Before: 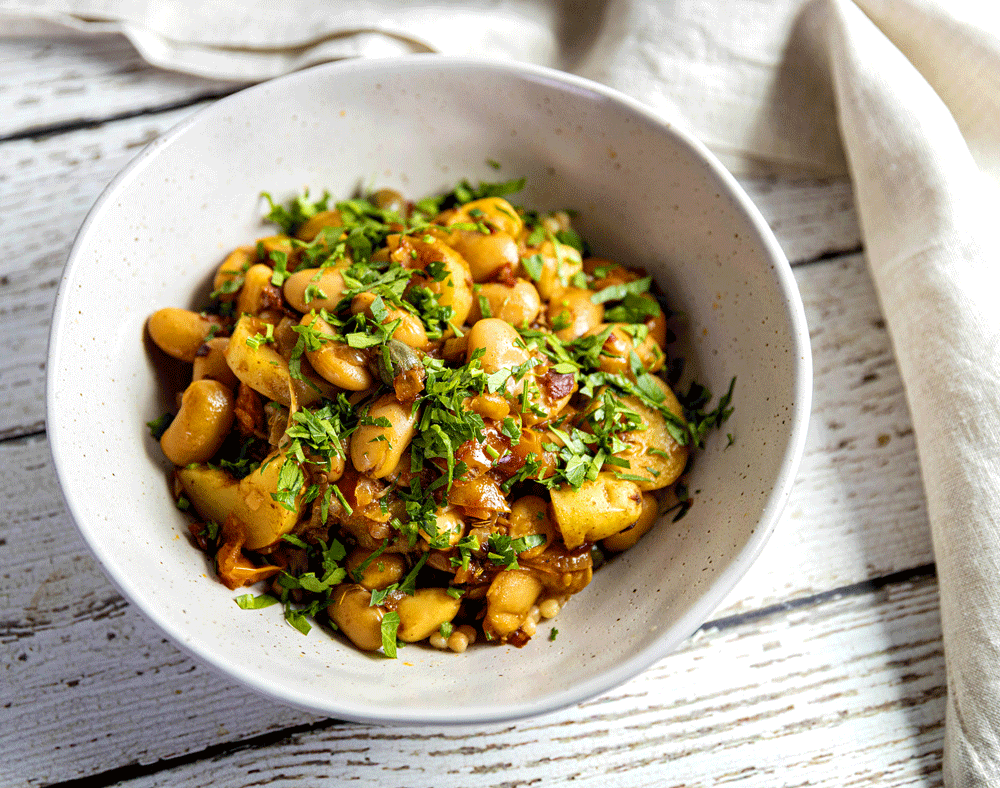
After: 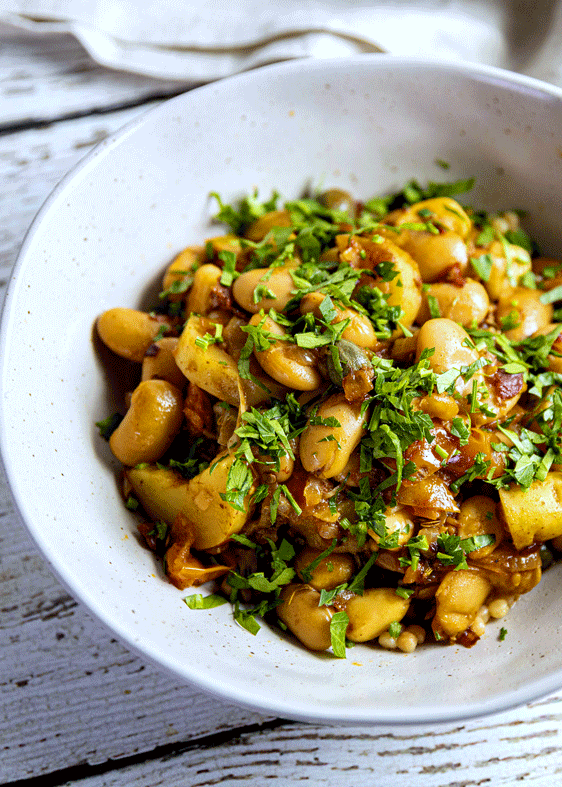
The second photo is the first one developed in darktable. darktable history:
white balance: red 0.954, blue 1.079
exposure: black level correction 0.001, compensate highlight preservation false
crop: left 5.114%, right 38.589%
